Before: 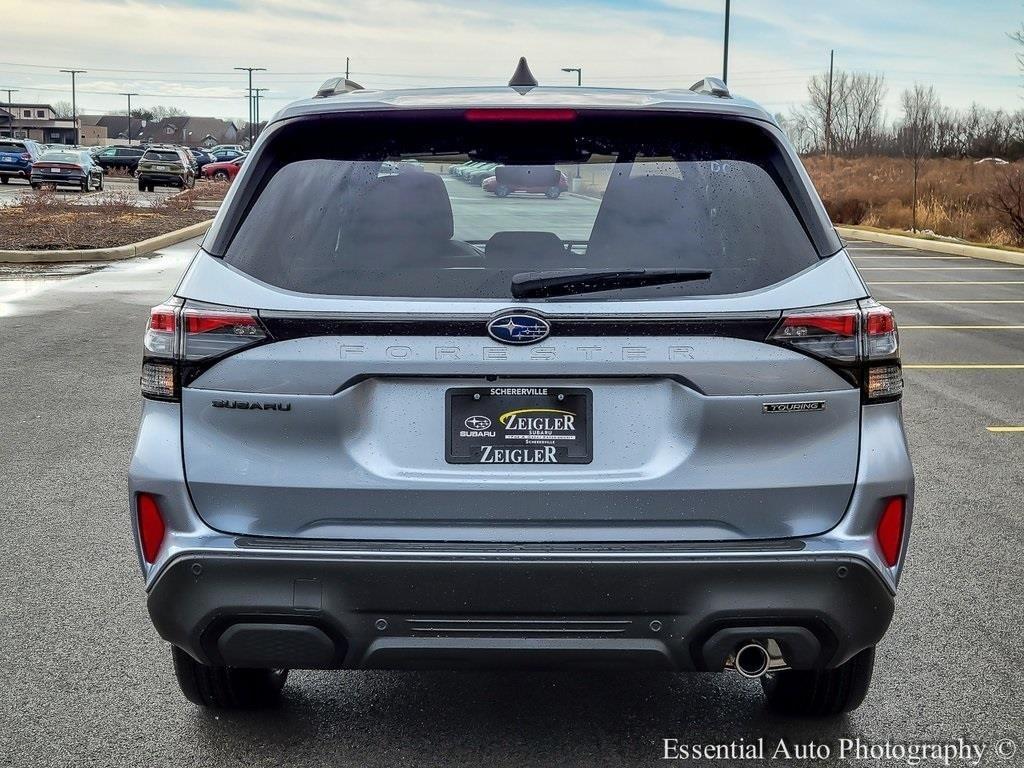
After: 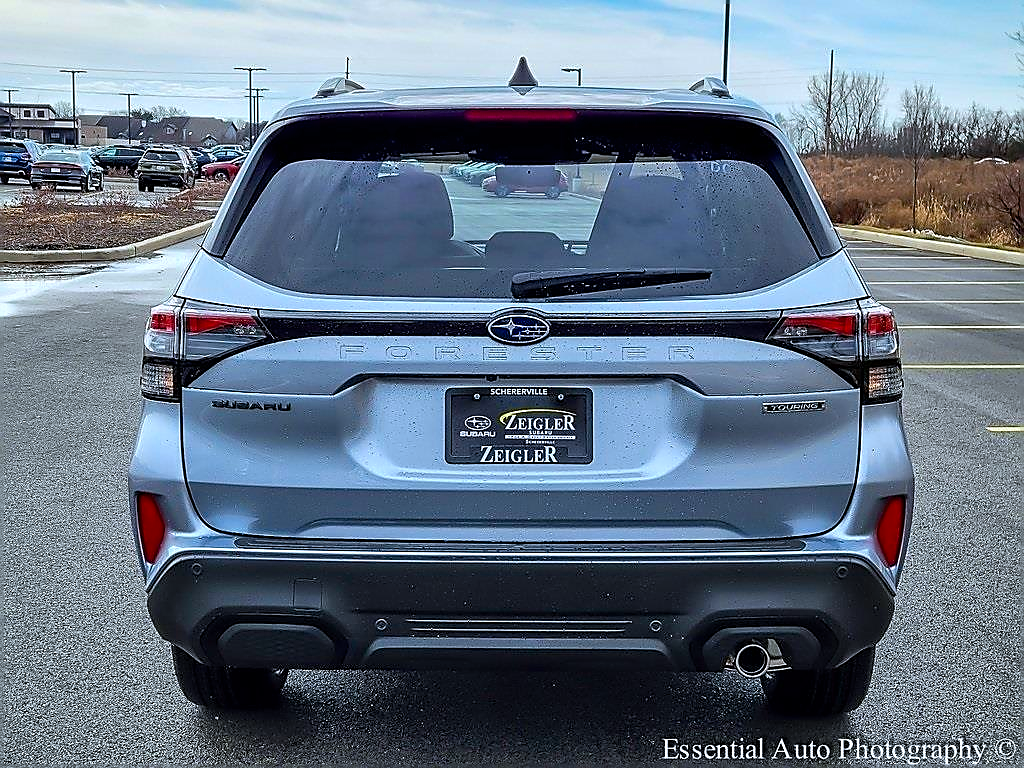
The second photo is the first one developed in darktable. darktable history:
color calibration: x 0.37, y 0.382, temperature 4313.32 K
sharpen: radius 1.4, amount 1.25, threshold 0.7
color balance rgb: linear chroma grading › shadows -8%, linear chroma grading › global chroma 10%, perceptual saturation grading › global saturation 2%, perceptual saturation grading › highlights -2%, perceptual saturation grading › mid-tones 4%, perceptual saturation grading › shadows 8%, perceptual brilliance grading › global brilliance 2%, perceptual brilliance grading › highlights -4%, global vibrance 16%, saturation formula JzAzBz (2021)
